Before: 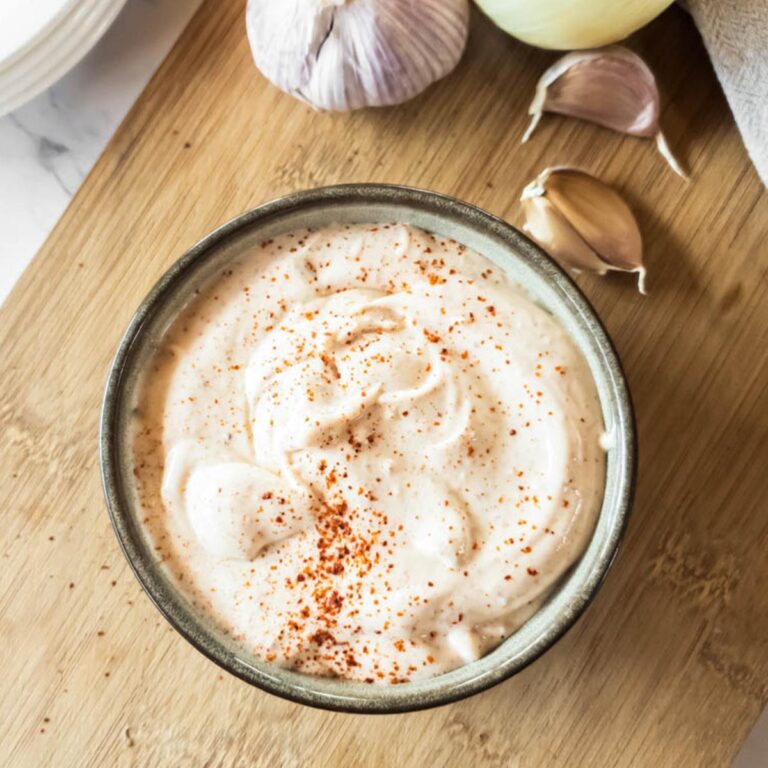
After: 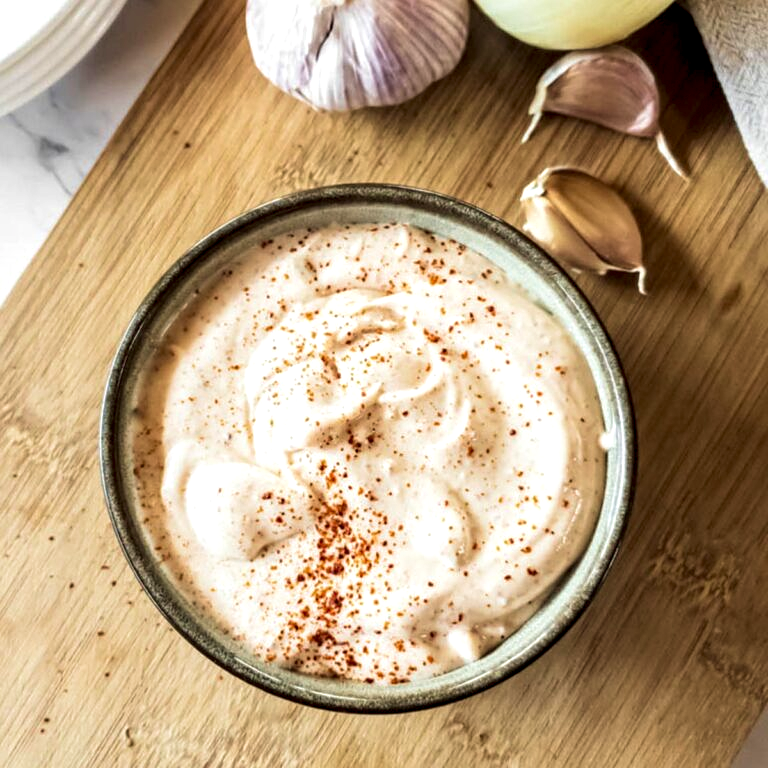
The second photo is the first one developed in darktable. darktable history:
sharpen: amount 0.205
local contrast: detail 135%, midtone range 0.745
velvia: on, module defaults
